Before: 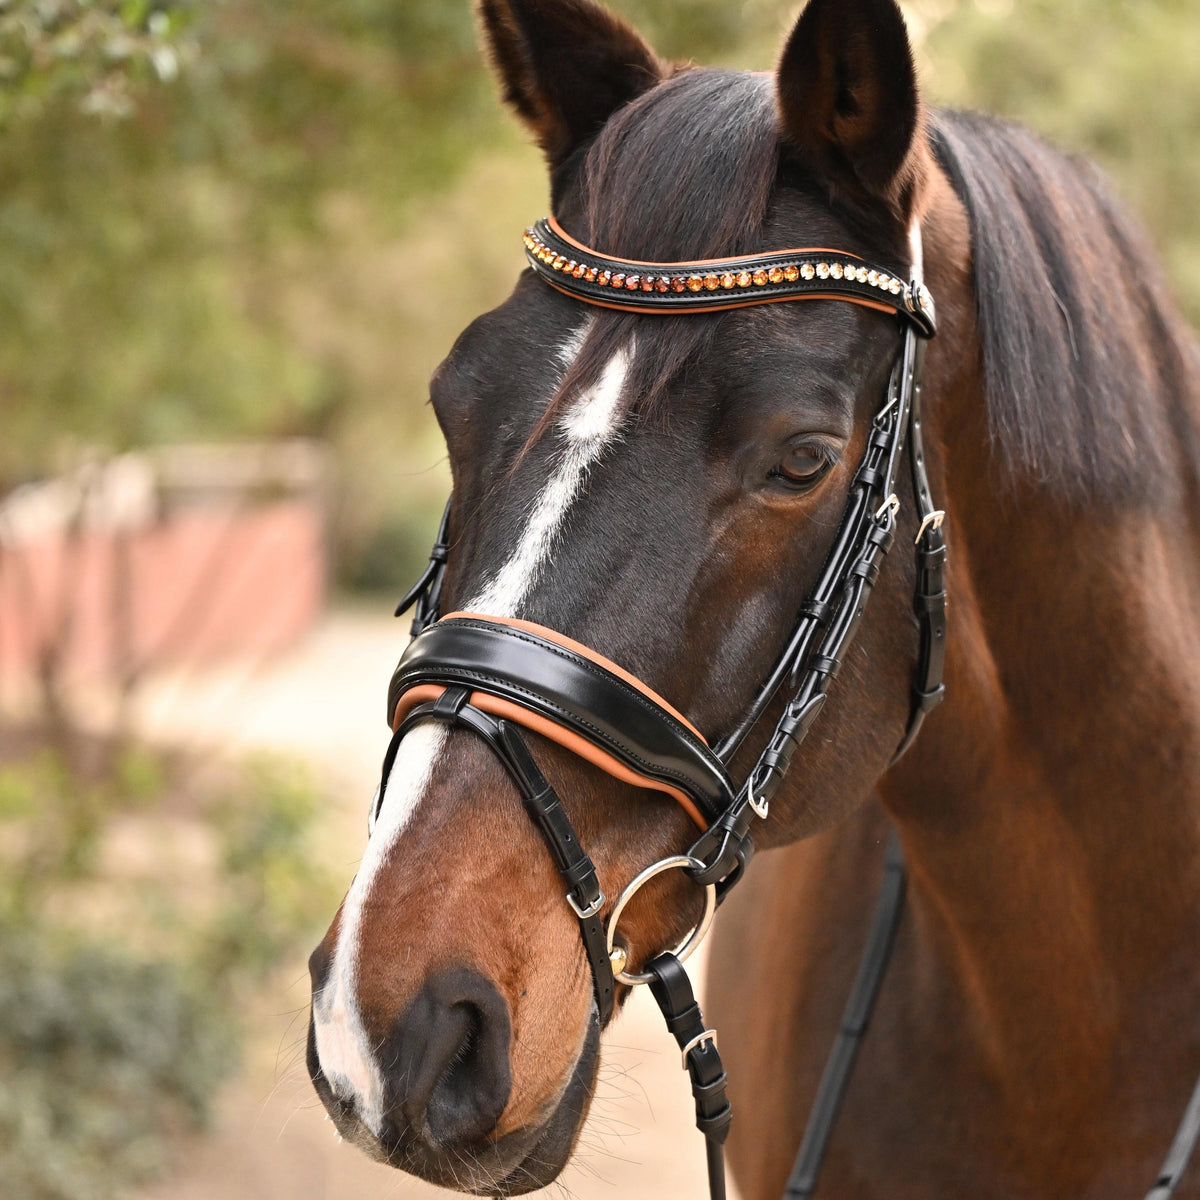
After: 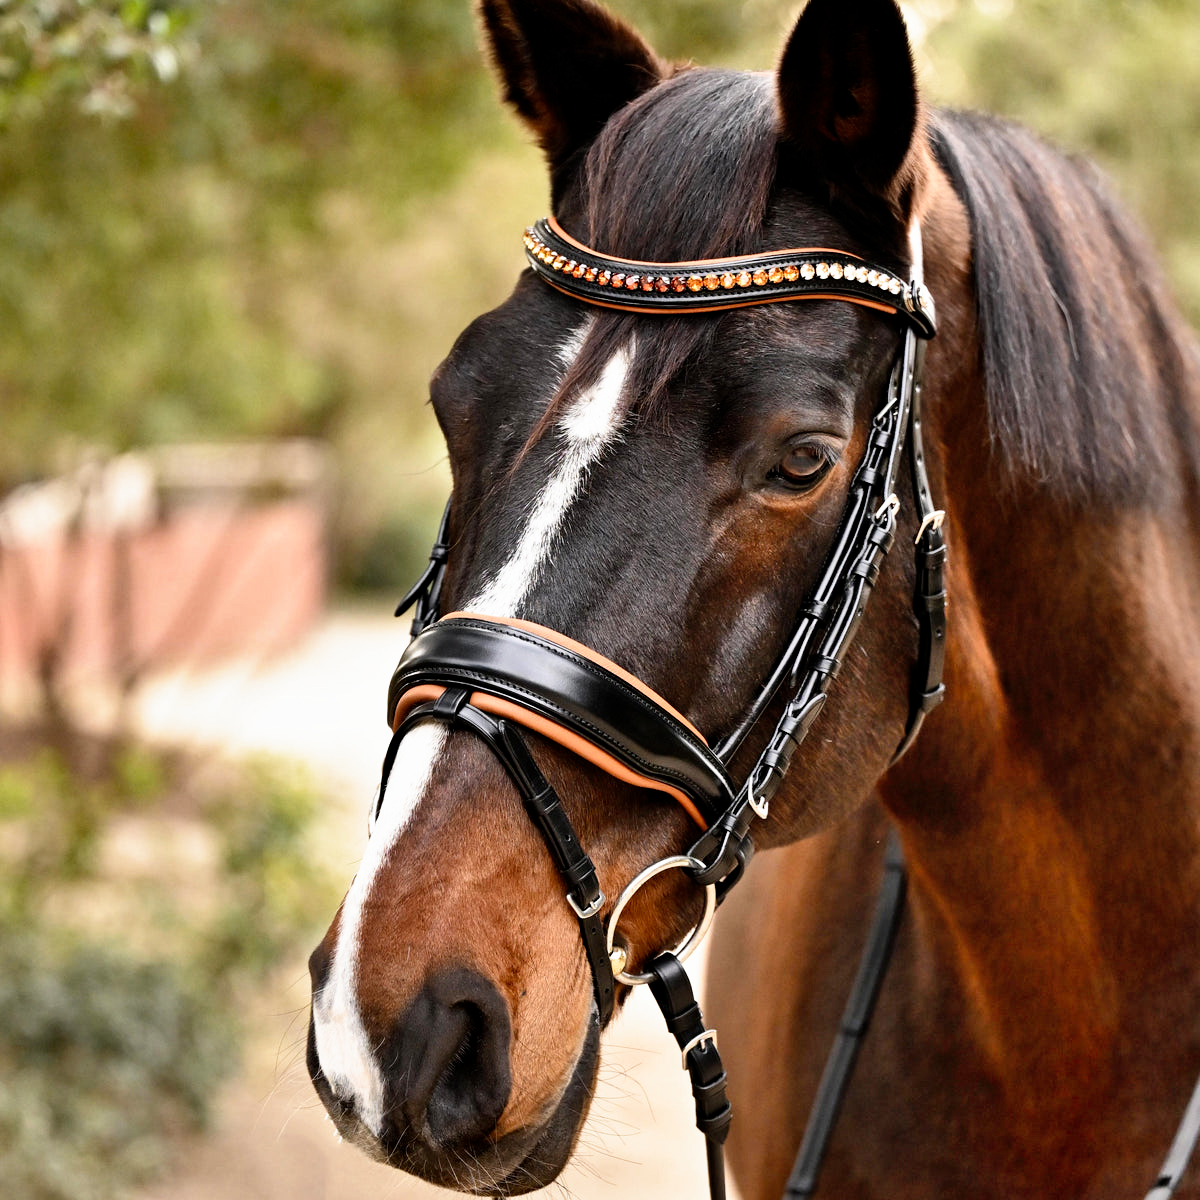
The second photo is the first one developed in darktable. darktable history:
filmic rgb: black relative exposure -8.7 EV, white relative exposure 2.7 EV, threshold 3 EV, target black luminance 0%, hardness 6.25, latitude 75%, contrast 1.325, highlights saturation mix -5%, preserve chrominance no, color science v5 (2021), iterations of high-quality reconstruction 0, enable highlight reconstruction true
shadows and highlights: low approximation 0.01, soften with gaussian
